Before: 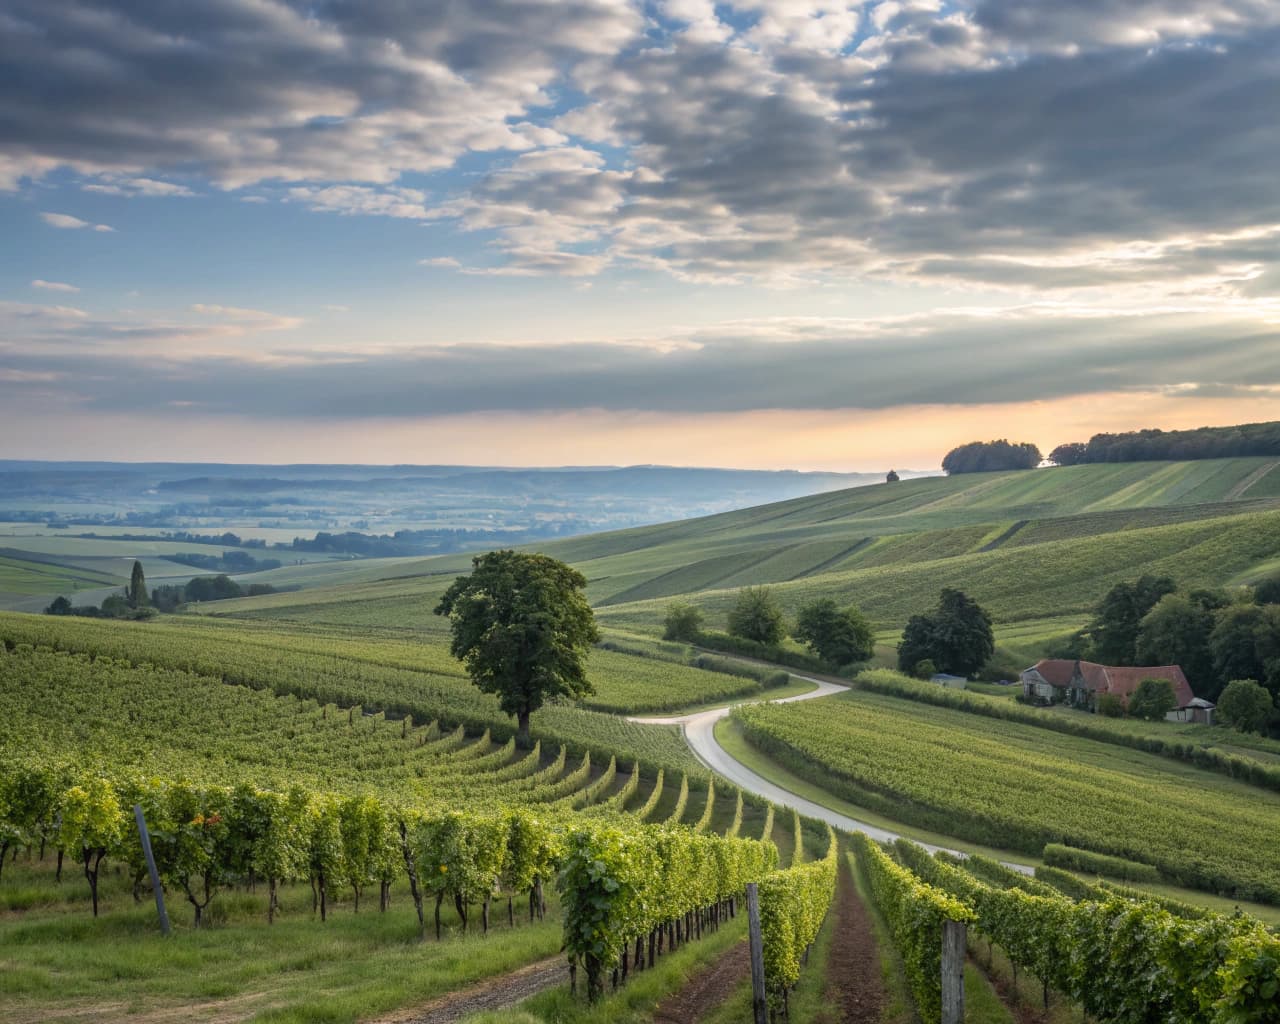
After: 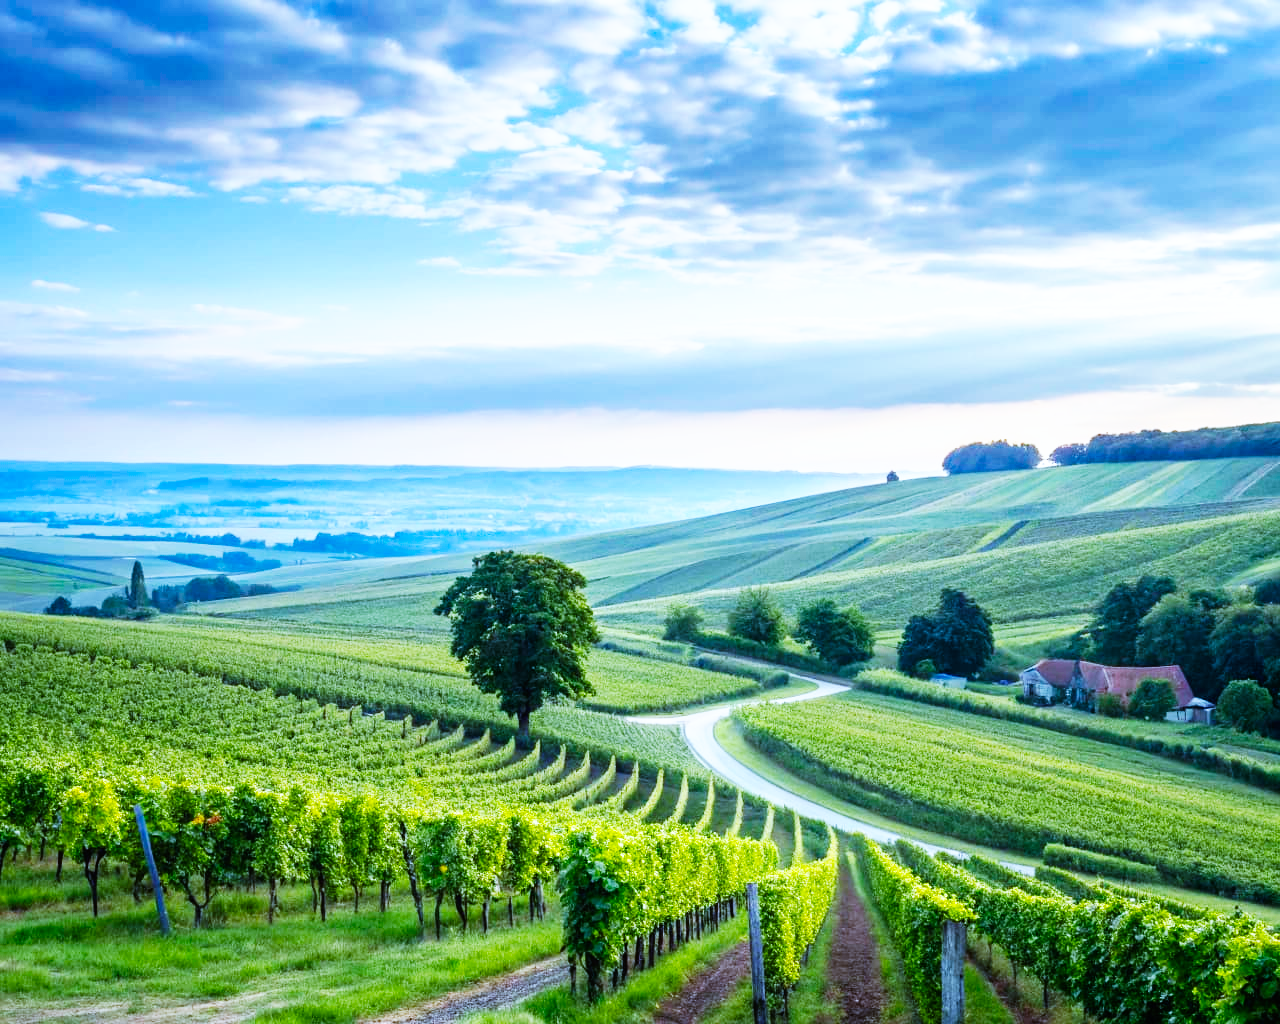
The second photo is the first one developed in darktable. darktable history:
base curve: curves: ch0 [(0, 0) (0.007, 0.004) (0.027, 0.03) (0.046, 0.07) (0.207, 0.54) (0.442, 0.872) (0.673, 0.972) (1, 1)], preserve colors none
color calibration: x 0.372, y 0.386, temperature 4283.97 K
color balance rgb: perceptual saturation grading › global saturation 34.05%, global vibrance 5.56%
white balance: red 0.926, green 1.003, blue 1.133
